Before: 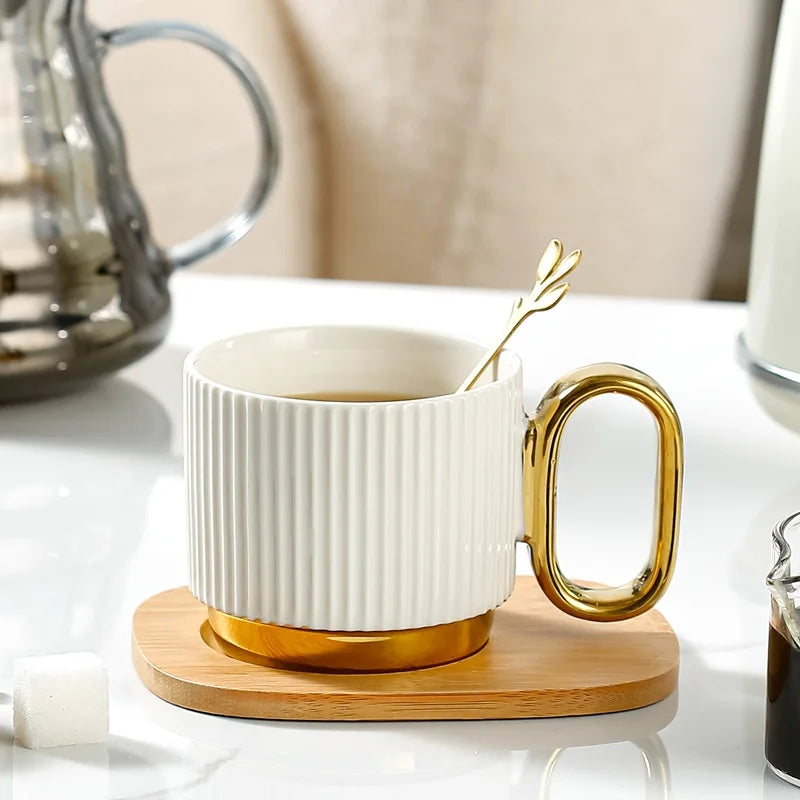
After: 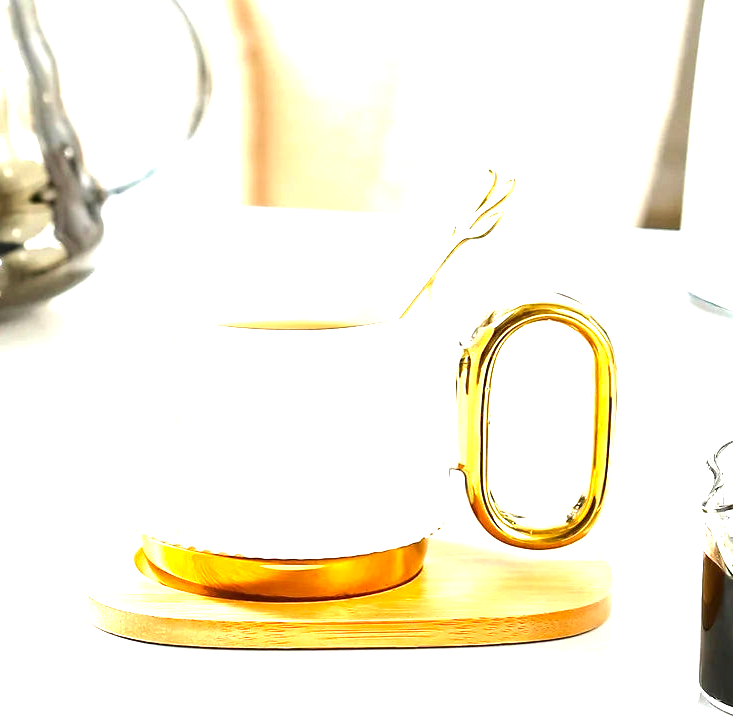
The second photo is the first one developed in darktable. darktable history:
exposure: black level correction 0, exposure 1.45 EV, compensate exposure bias true, compensate highlight preservation false
color correction: saturation 1.1
crop and rotate: left 8.262%, top 9.226%
tone equalizer: -8 EV -0.417 EV, -7 EV -0.389 EV, -6 EV -0.333 EV, -5 EV -0.222 EV, -3 EV 0.222 EV, -2 EV 0.333 EV, -1 EV 0.389 EV, +0 EV 0.417 EV, edges refinement/feathering 500, mask exposure compensation -1.57 EV, preserve details no
